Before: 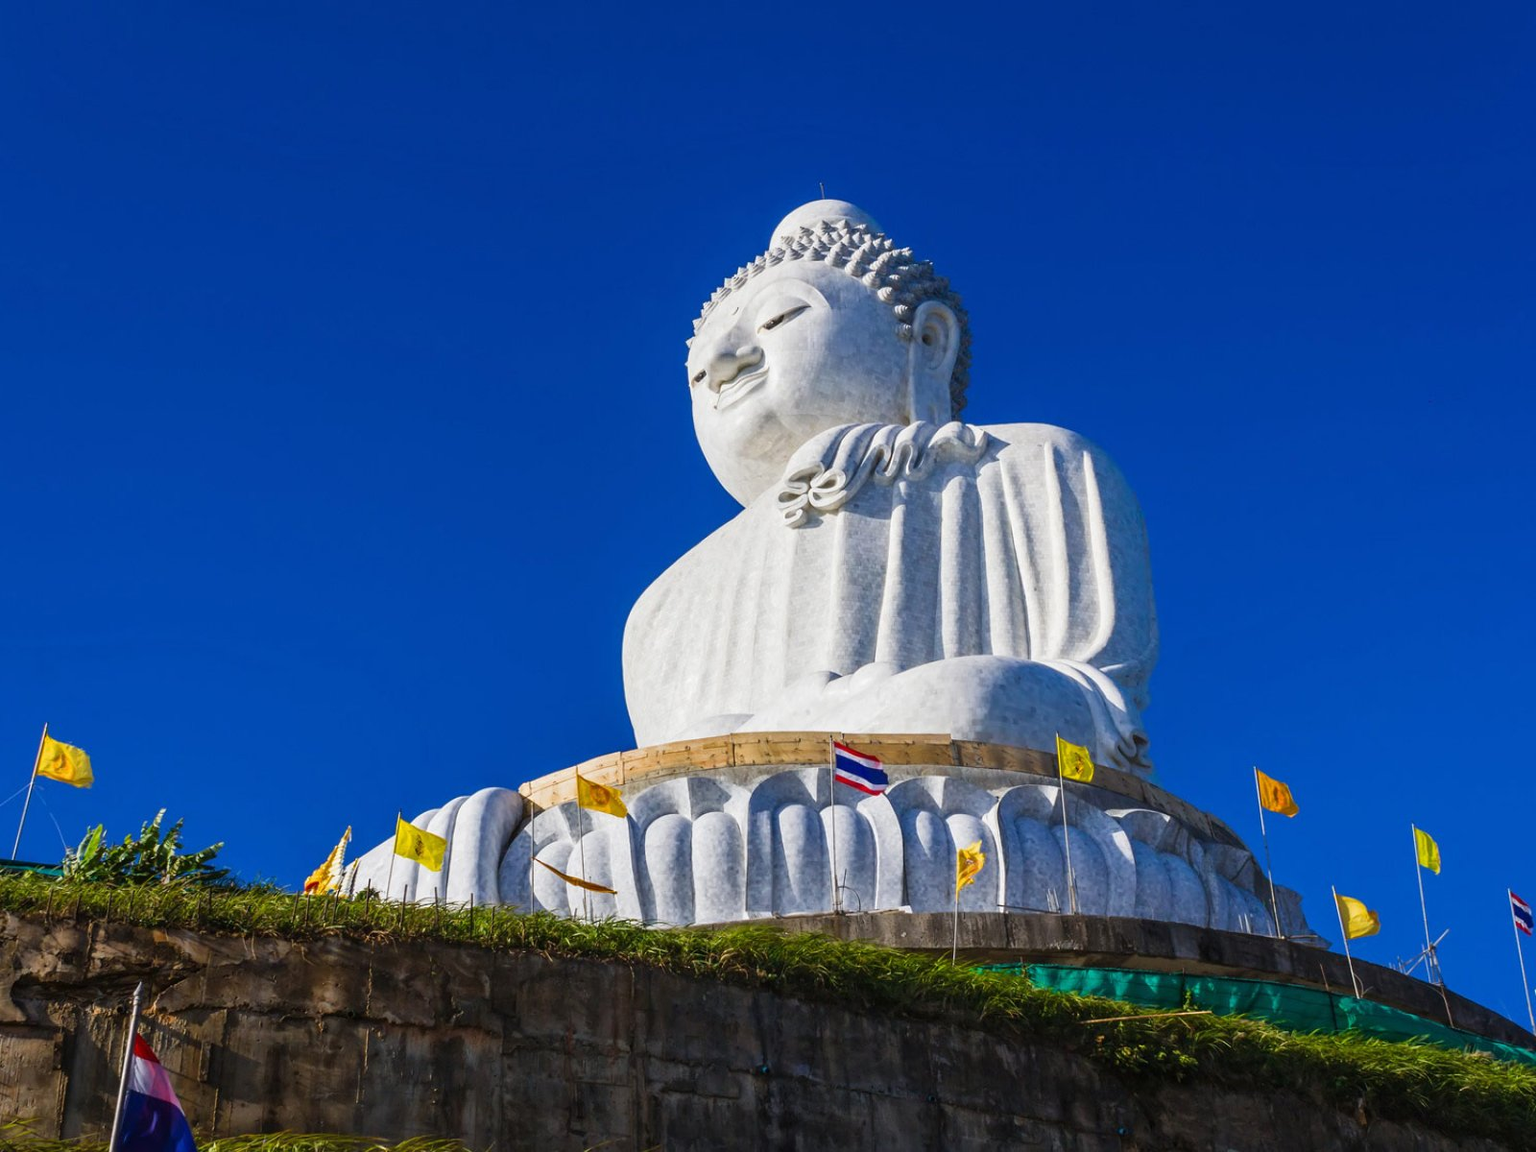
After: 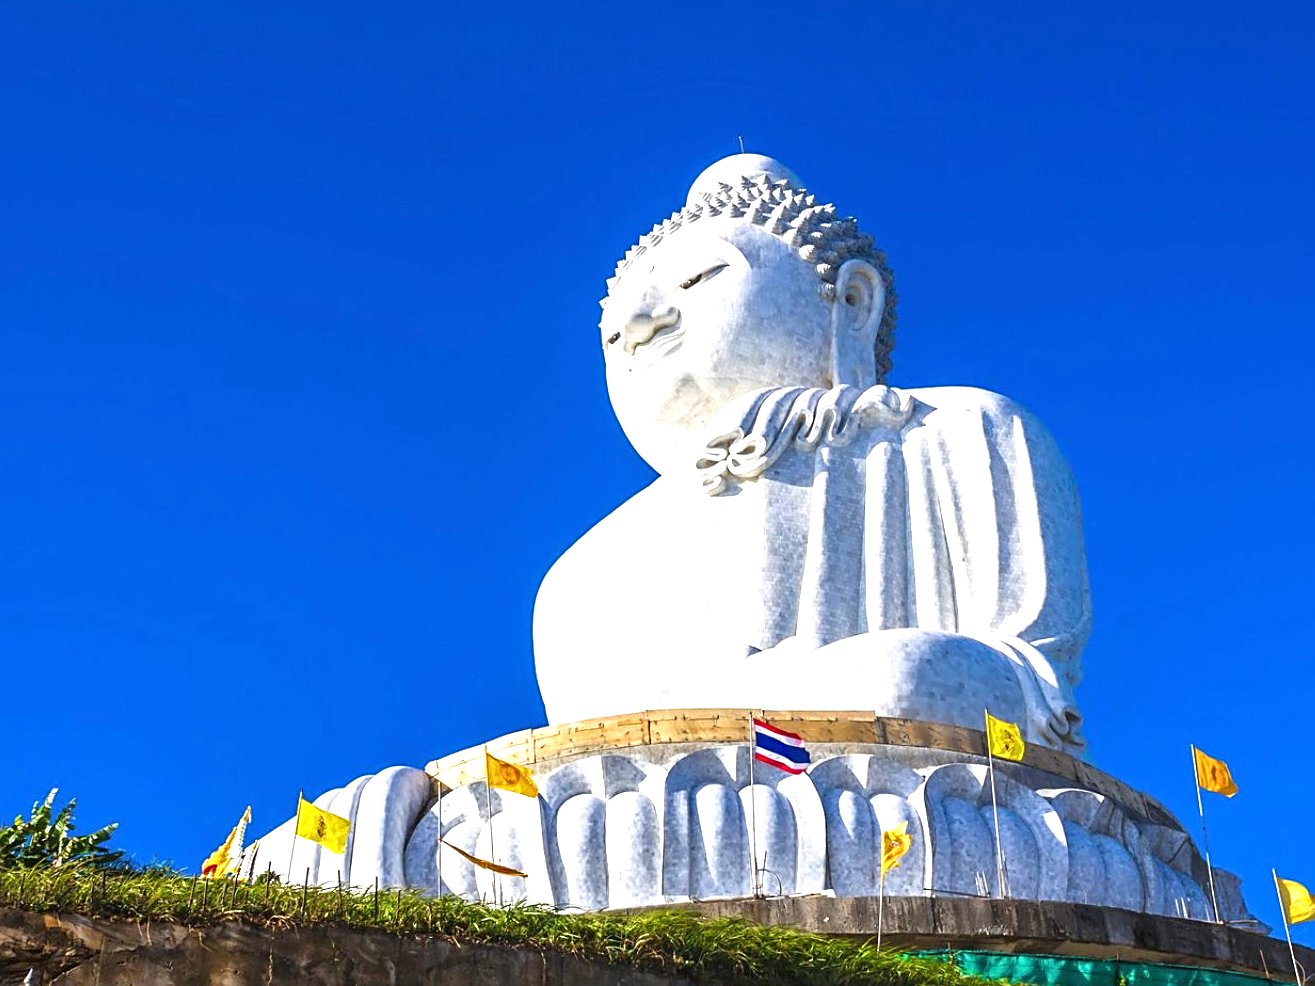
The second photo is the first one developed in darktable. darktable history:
sharpen: on, module defaults
exposure: exposure 1 EV, compensate highlight preservation false
crop and rotate: left 7.196%, top 4.574%, right 10.605%, bottom 13.178%
